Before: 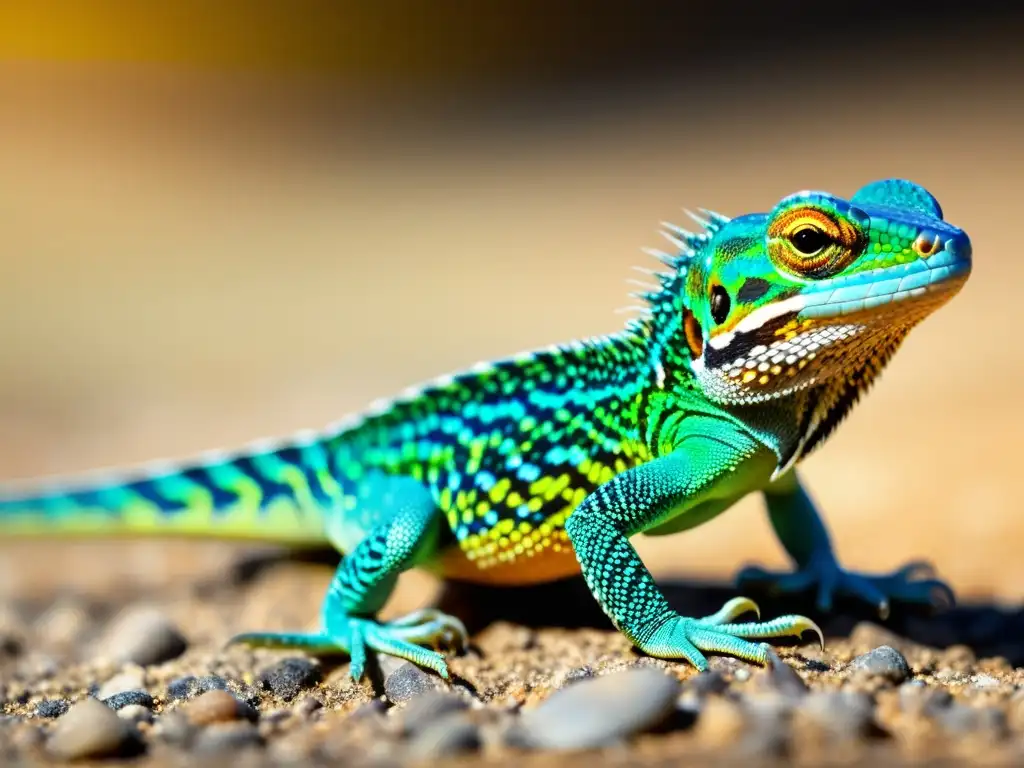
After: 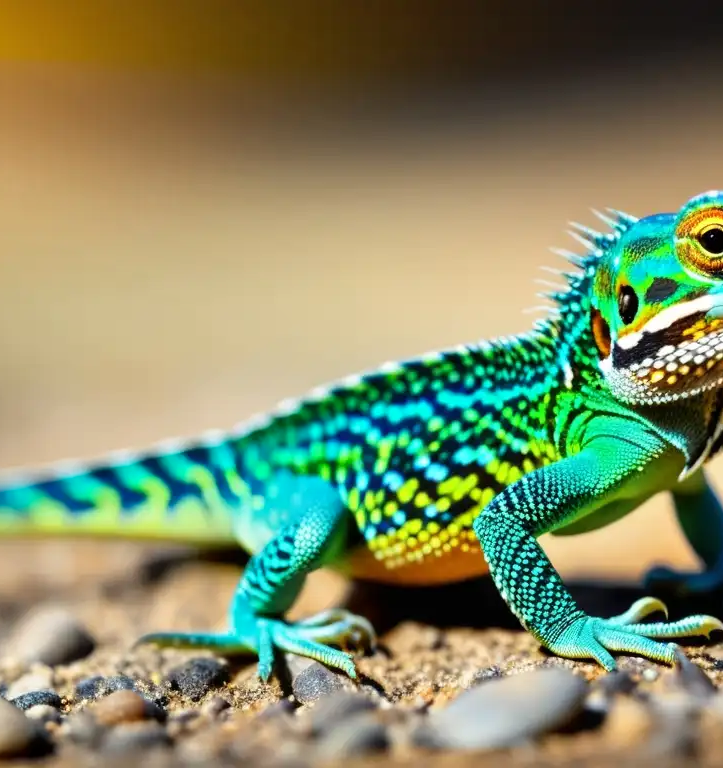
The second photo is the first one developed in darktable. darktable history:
crop and rotate: left 9.042%, right 20.285%
shadows and highlights: shadows 31.45, highlights -32.52, soften with gaussian
